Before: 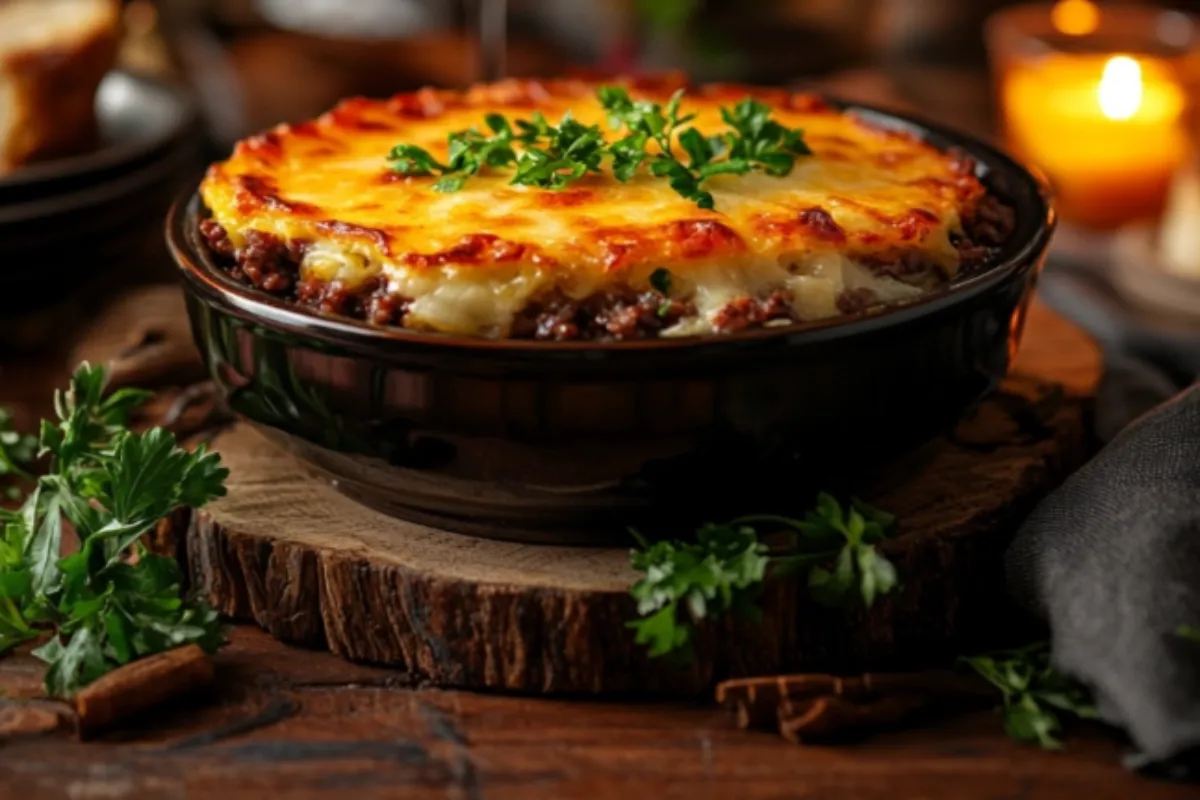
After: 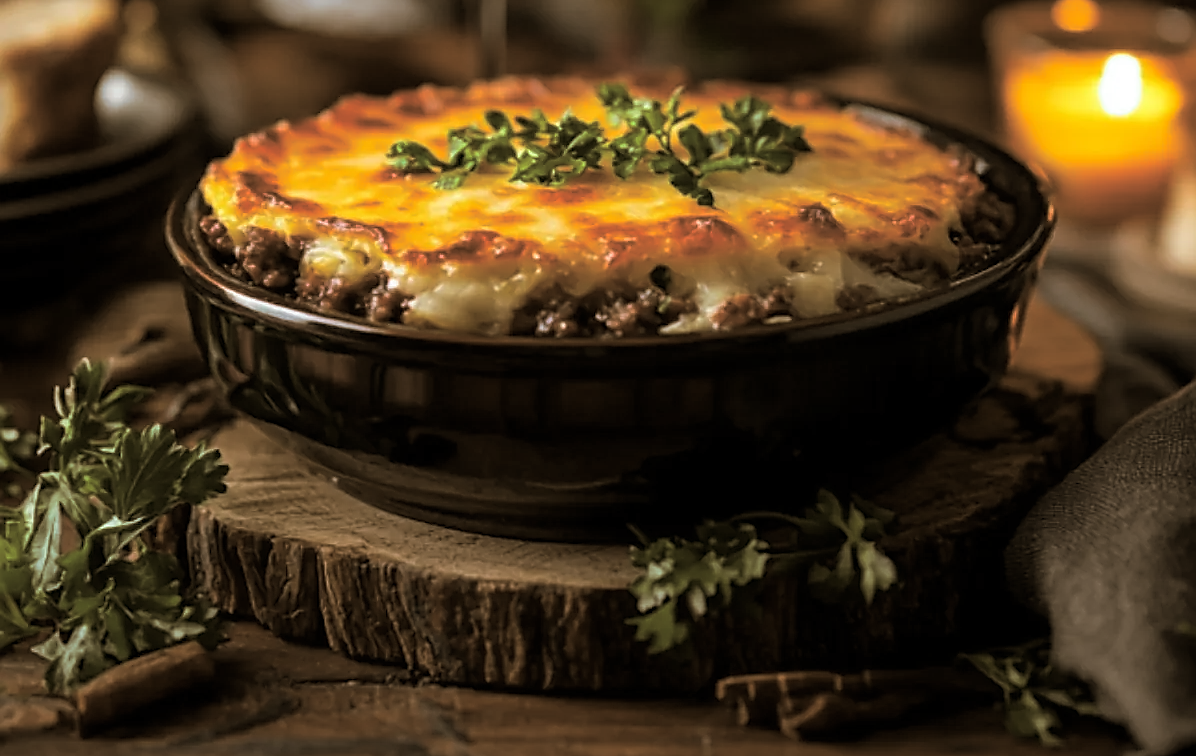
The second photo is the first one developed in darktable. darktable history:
split-toning: shadows › hue 37.98°, highlights › hue 185.58°, balance -55.261
crop: top 0.448%, right 0.264%, bottom 5.045%
sharpen: radius 1.4, amount 1.25, threshold 0.7
